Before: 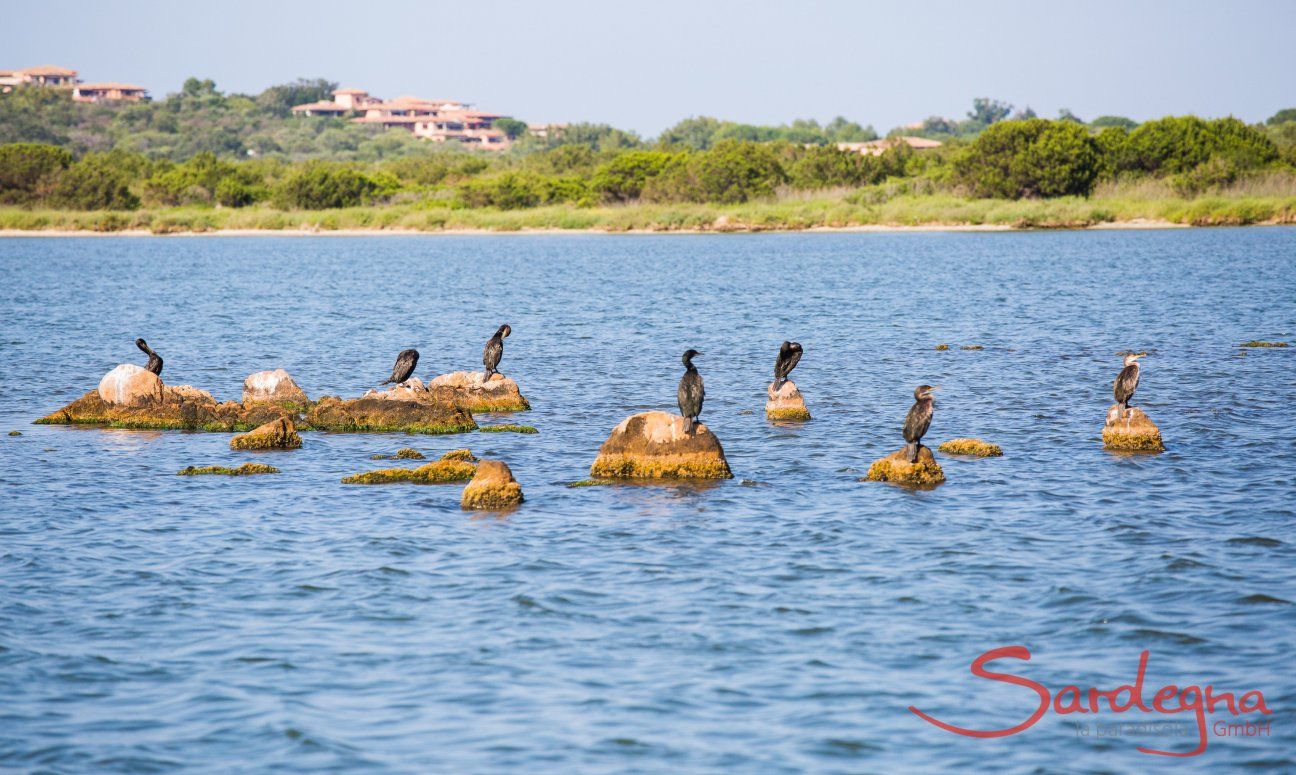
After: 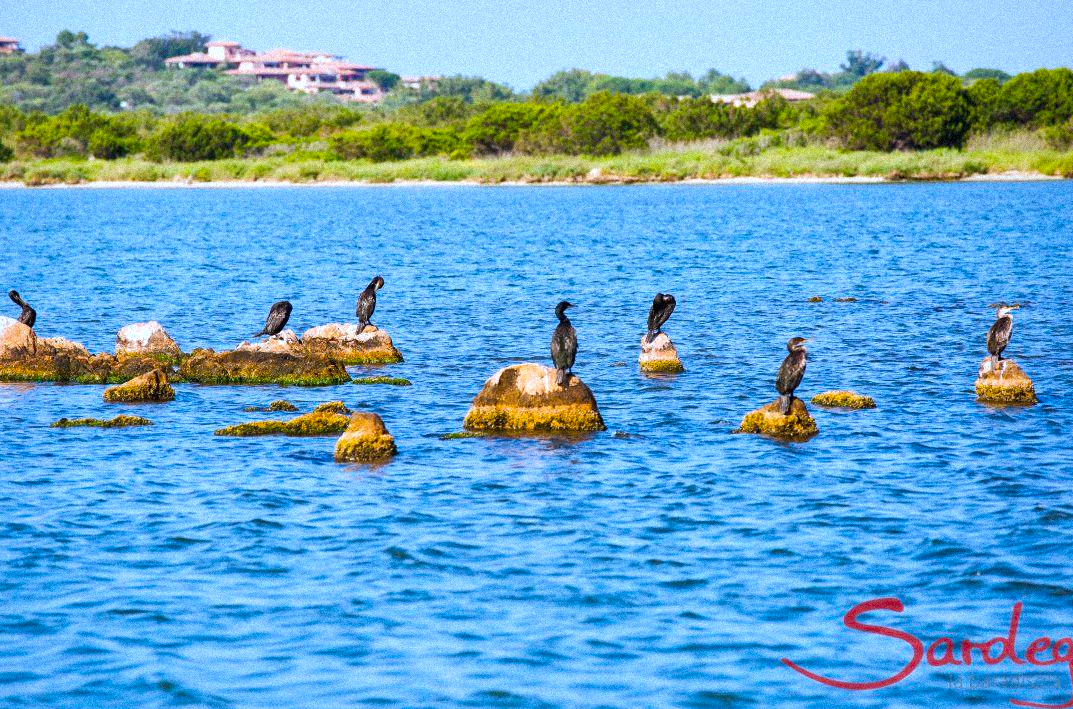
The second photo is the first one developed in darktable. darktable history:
vibrance: vibrance 10%
crop: left 9.807%, top 6.259%, right 7.334%, bottom 2.177%
color calibration: x 0.38, y 0.39, temperature 4086.04 K
color balance rgb: perceptual saturation grading › global saturation 30%, global vibrance 20%
local contrast: mode bilateral grid, contrast 25, coarseness 60, detail 151%, midtone range 0.2
grain: coarseness 9.38 ISO, strength 34.99%, mid-tones bias 0%
